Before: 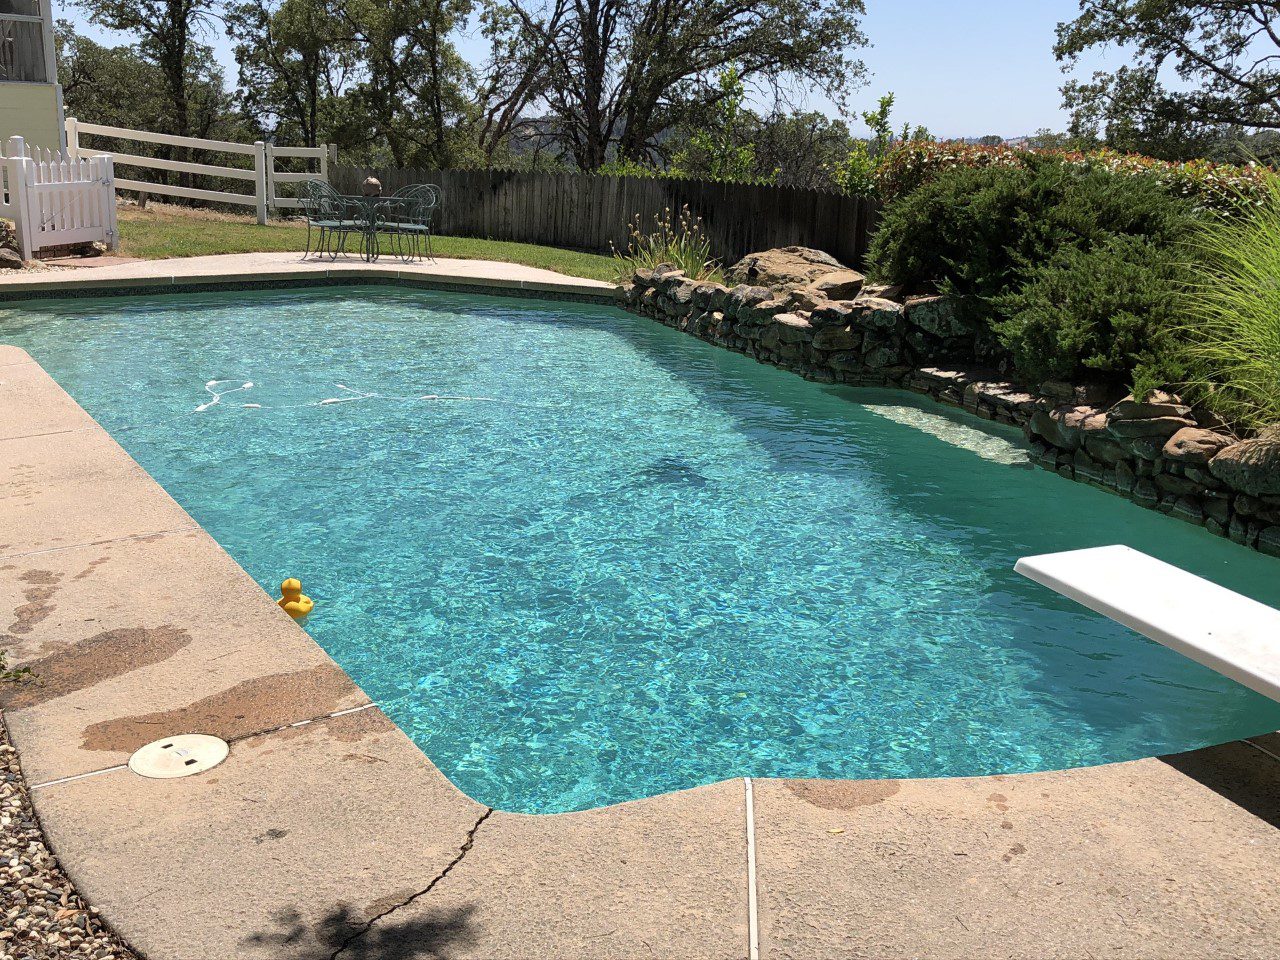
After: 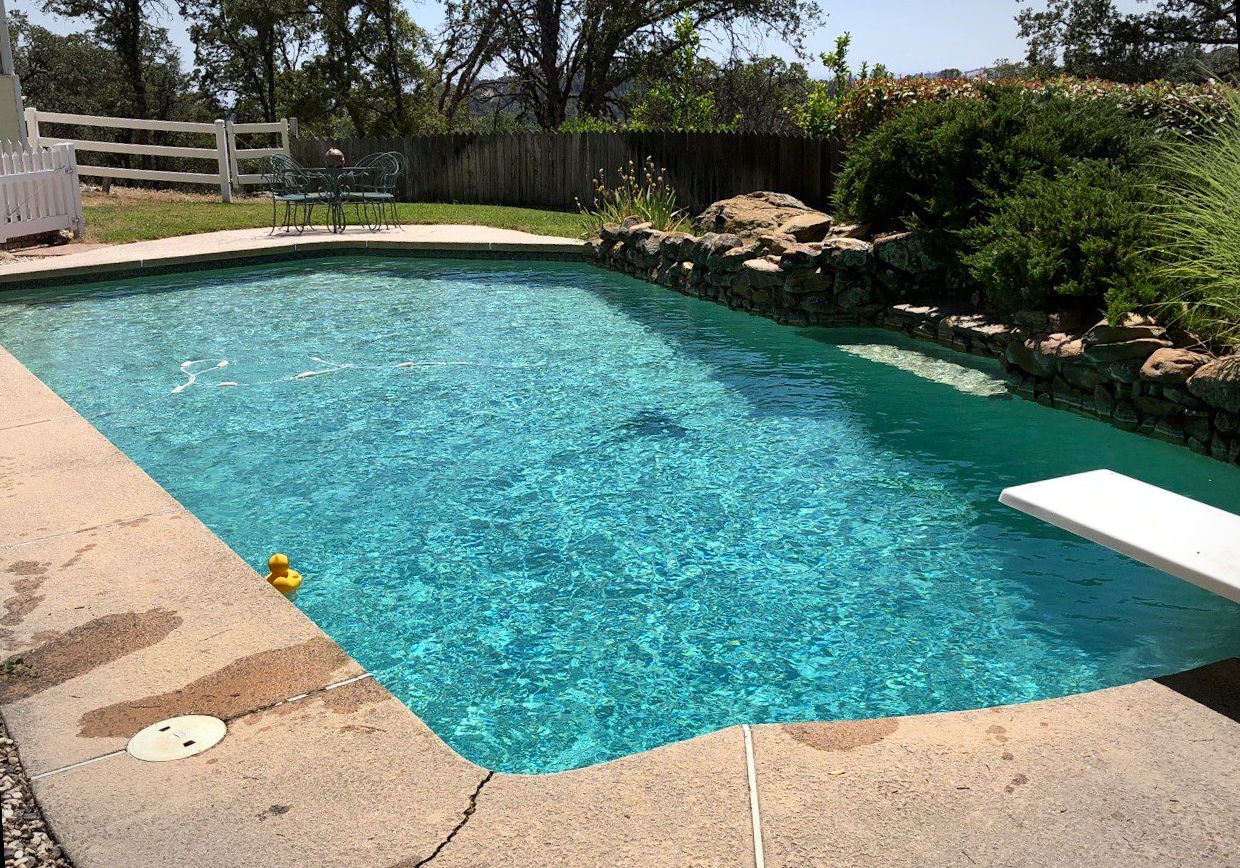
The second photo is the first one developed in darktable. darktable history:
rotate and perspective: rotation -3.52°, crop left 0.036, crop right 0.964, crop top 0.081, crop bottom 0.919
vignetting: fall-off start 91%, fall-off radius 39.39%, brightness -0.182, saturation -0.3, width/height ratio 1.219, shape 1.3, dithering 8-bit output, unbound false
contrast brightness saturation: contrast 0.13, brightness -0.05, saturation 0.16
